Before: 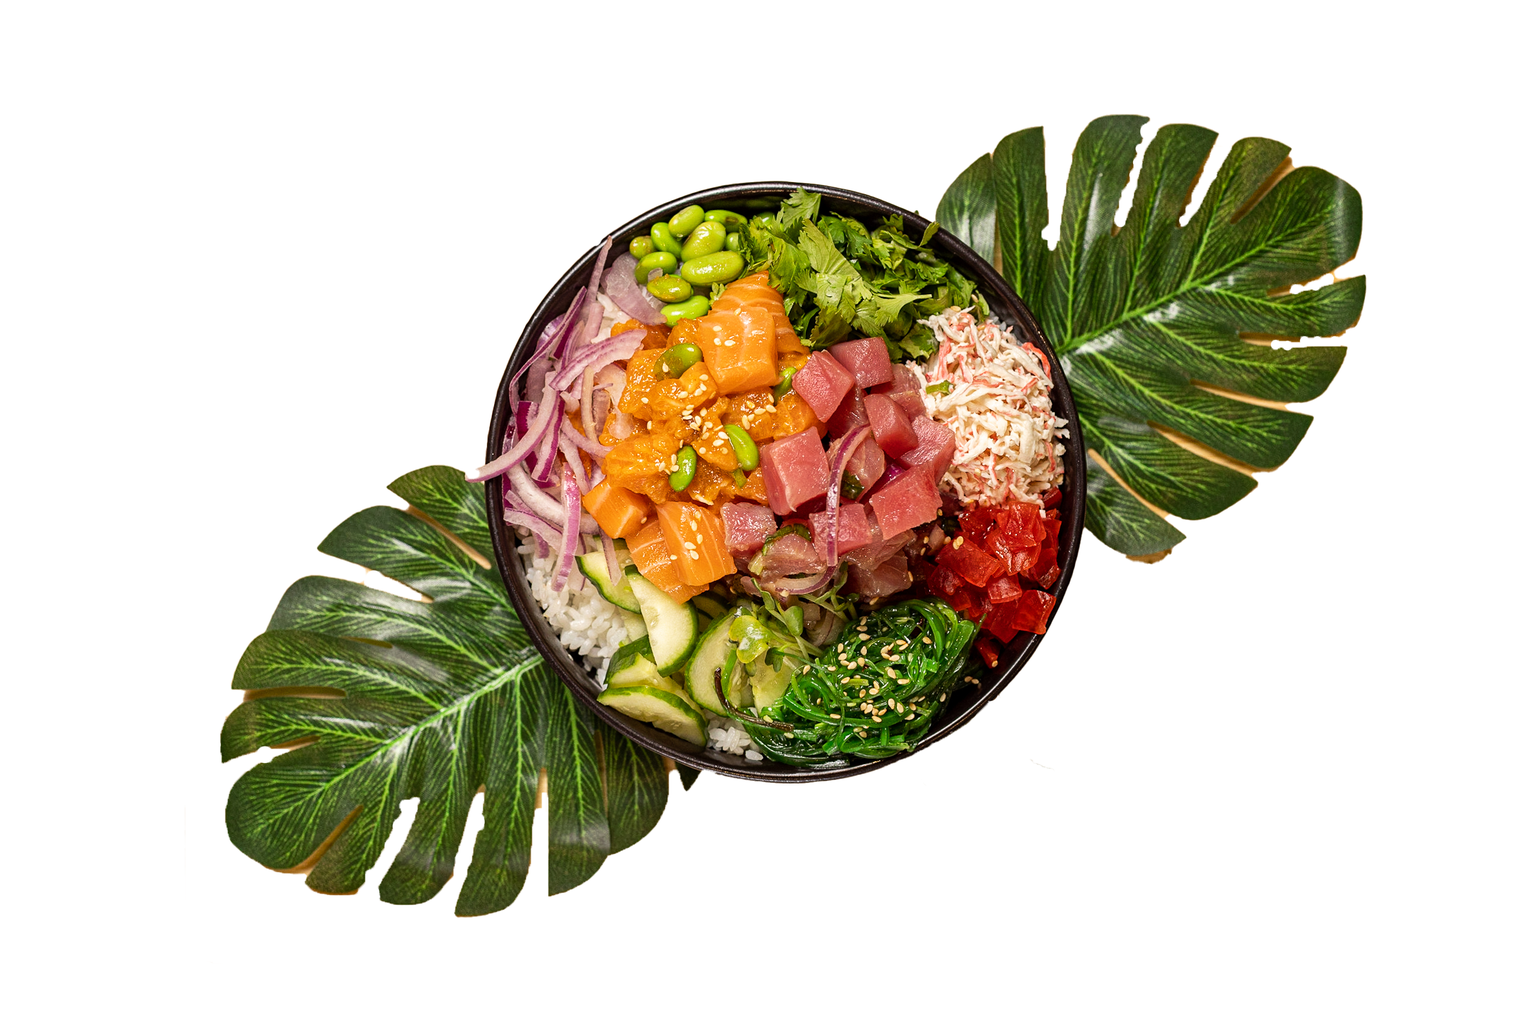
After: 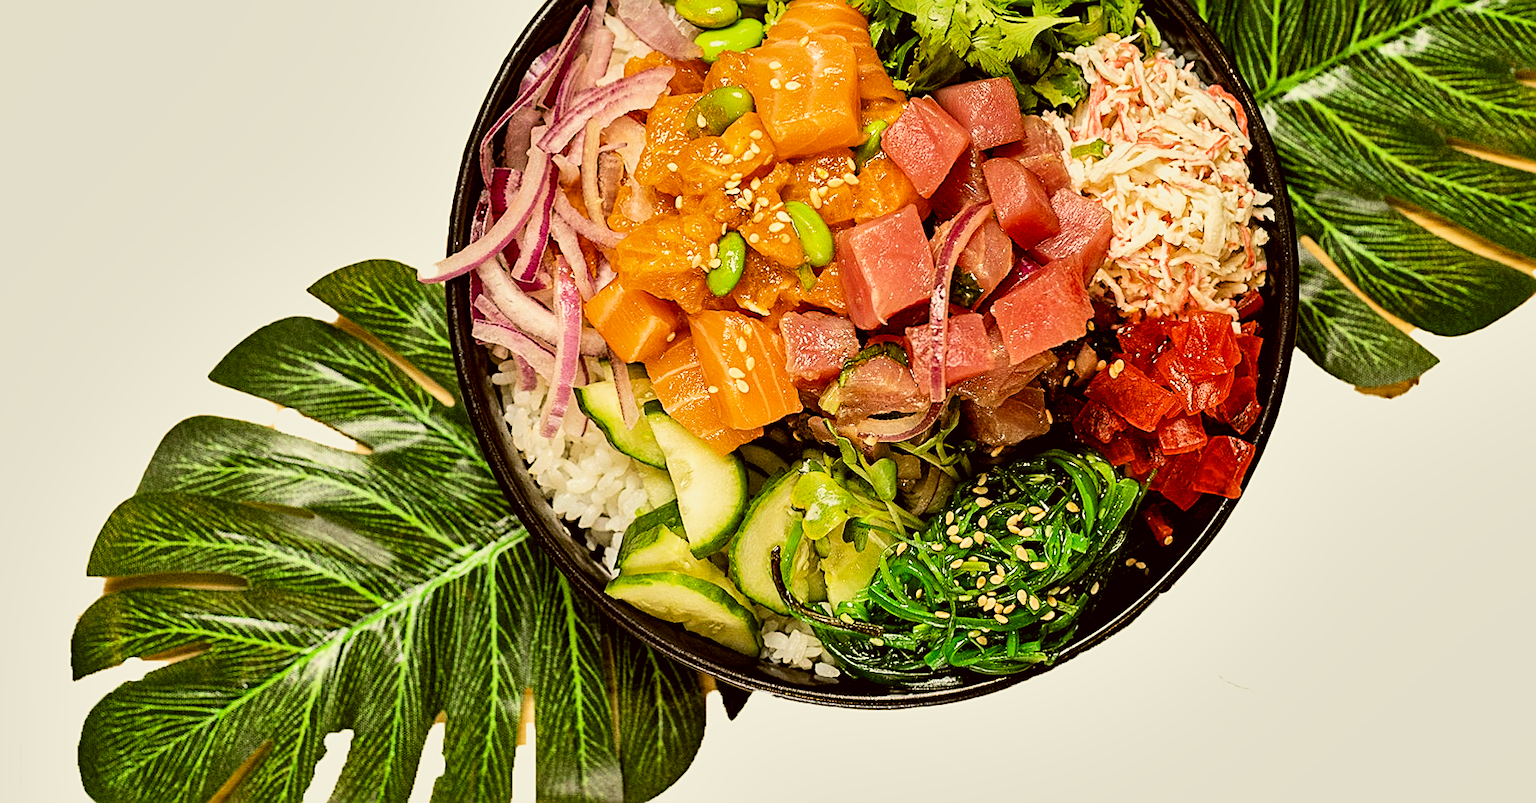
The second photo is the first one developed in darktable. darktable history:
color correction: highlights a* -1.43, highlights b* 10.12, shadows a* 0.395, shadows b* 19.35
shadows and highlights: soften with gaussian
filmic rgb: black relative exposure -8.42 EV, white relative exposure 4.68 EV, hardness 3.82, color science v6 (2022)
sharpen: on, module defaults
local contrast: mode bilateral grid, contrast 20, coarseness 50, detail 120%, midtone range 0.2
crop: left 11.123%, top 27.61%, right 18.3%, bottom 17.034%
tone equalizer: -8 EV -0.417 EV, -7 EV -0.389 EV, -6 EV -0.333 EV, -5 EV -0.222 EV, -3 EV 0.222 EV, -2 EV 0.333 EV, -1 EV 0.389 EV, +0 EV 0.417 EV, edges refinement/feathering 500, mask exposure compensation -1.57 EV, preserve details no
exposure: black level correction 0.003, exposure 0.383 EV, compensate highlight preservation false
